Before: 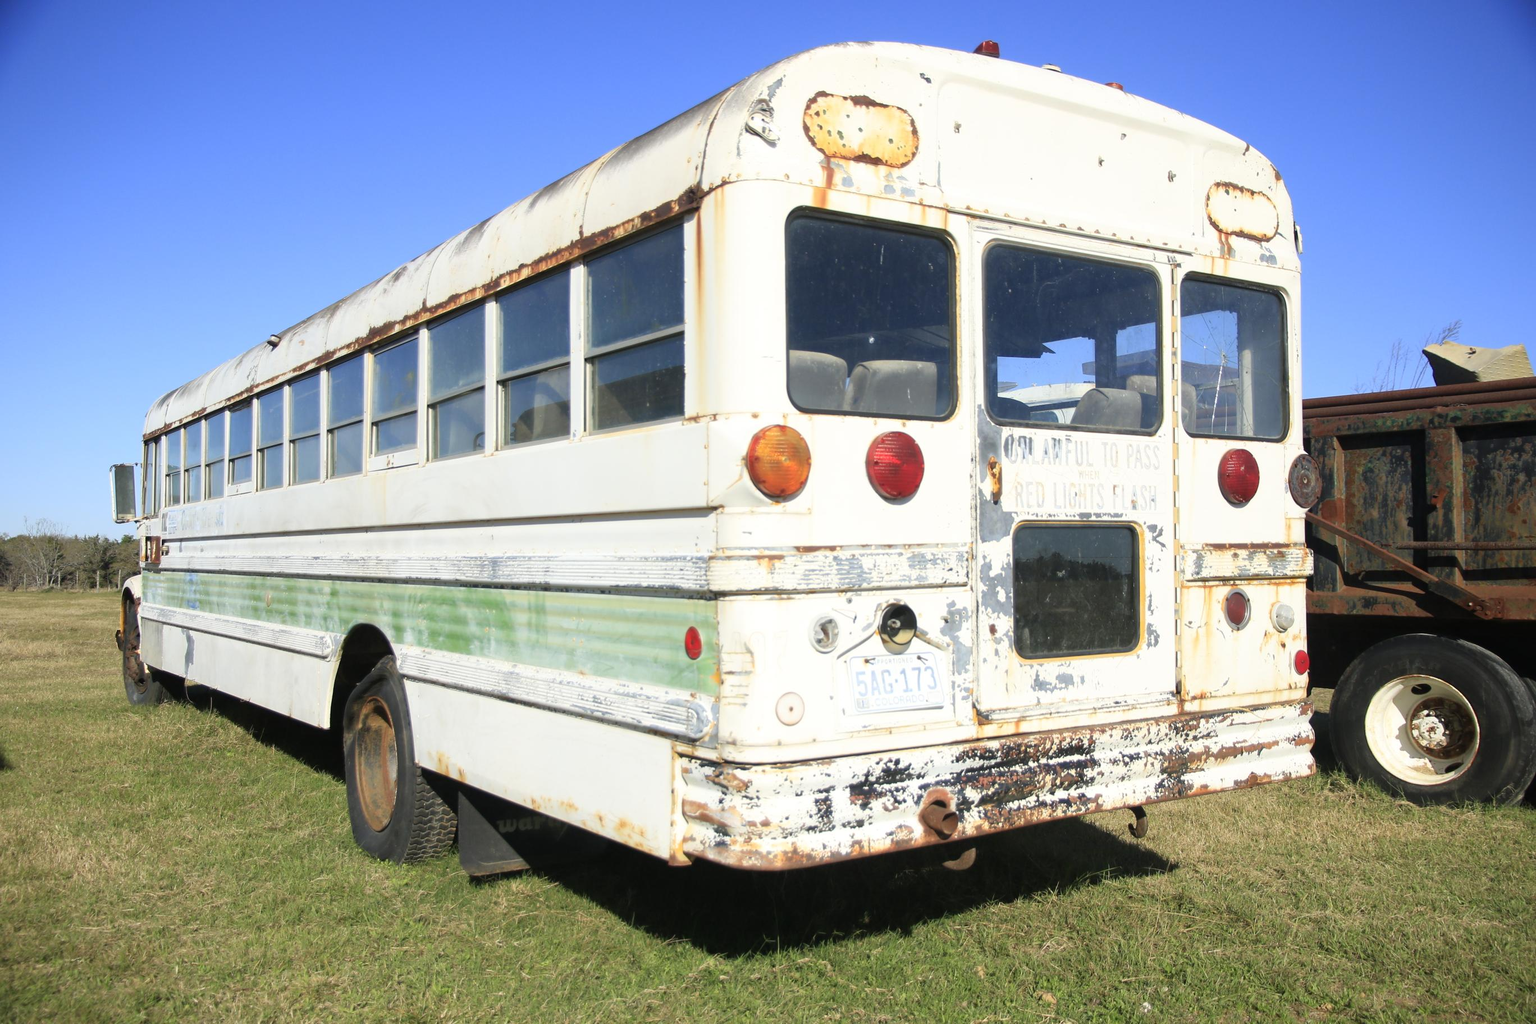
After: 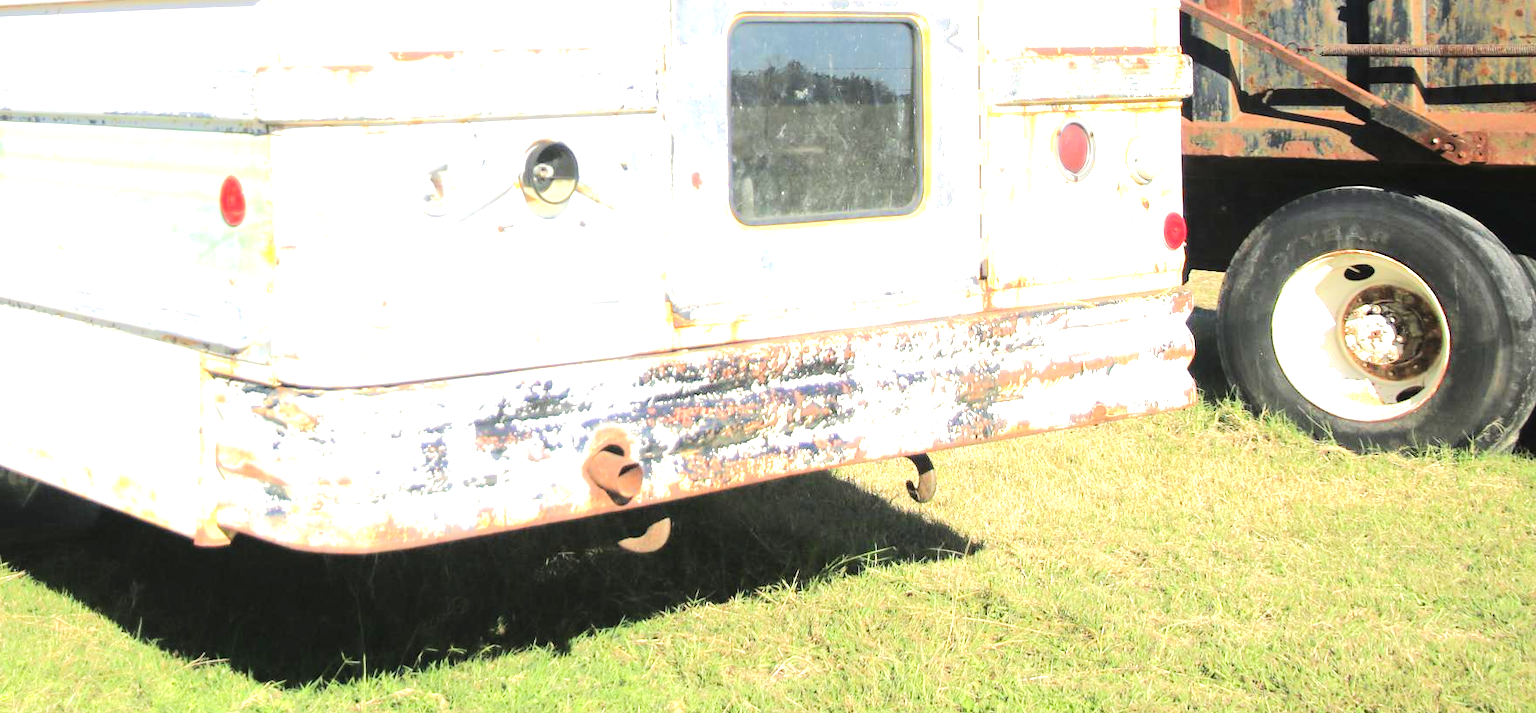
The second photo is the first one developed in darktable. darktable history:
exposure: black level correction 0, exposure 1.299 EV, compensate highlight preservation false
tone equalizer: -7 EV 0.157 EV, -6 EV 0.587 EV, -5 EV 1.14 EV, -4 EV 1.34 EV, -3 EV 1.16 EV, -2 EV 0.6 EV, -1 EV 0.162 EV, edges refinement/feathering 500, mask exposure compensation -1.57 EV, preserve details no
crop and rotate: left 35.373%, top 50.142%, bottom 4.793%
color balance rgb: perceptual saturation grading › global saturation 0.744%, global vibrance 14.603%
